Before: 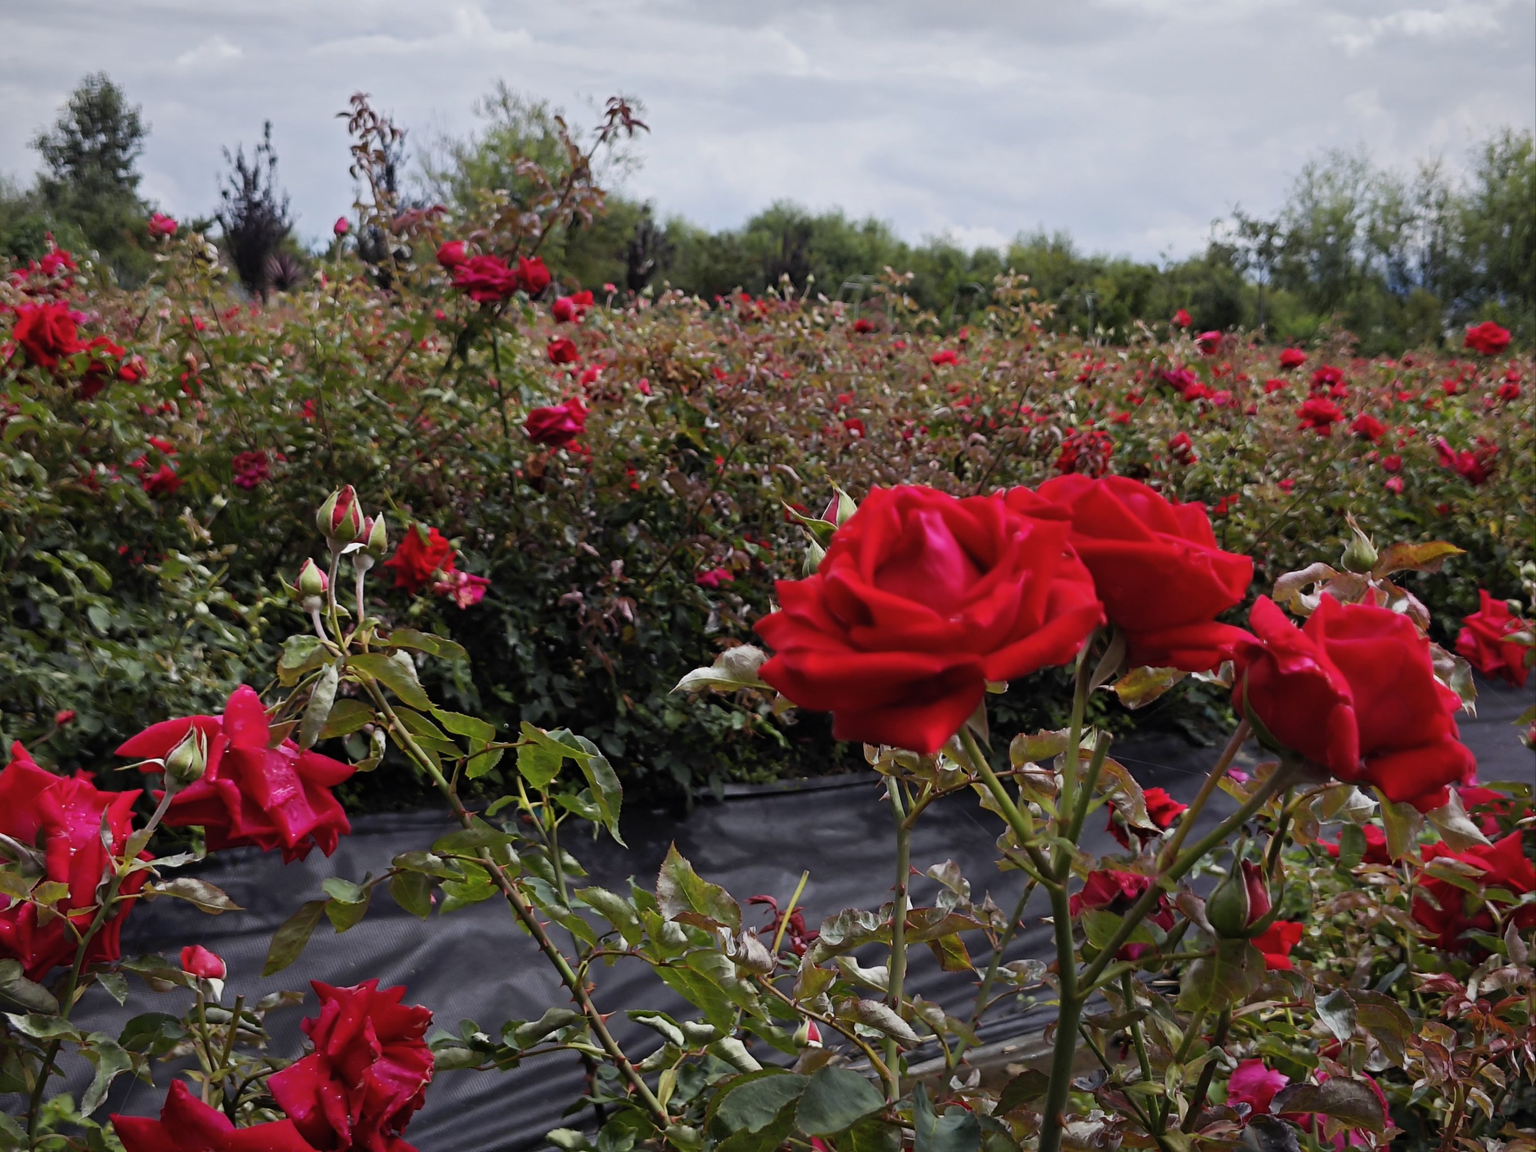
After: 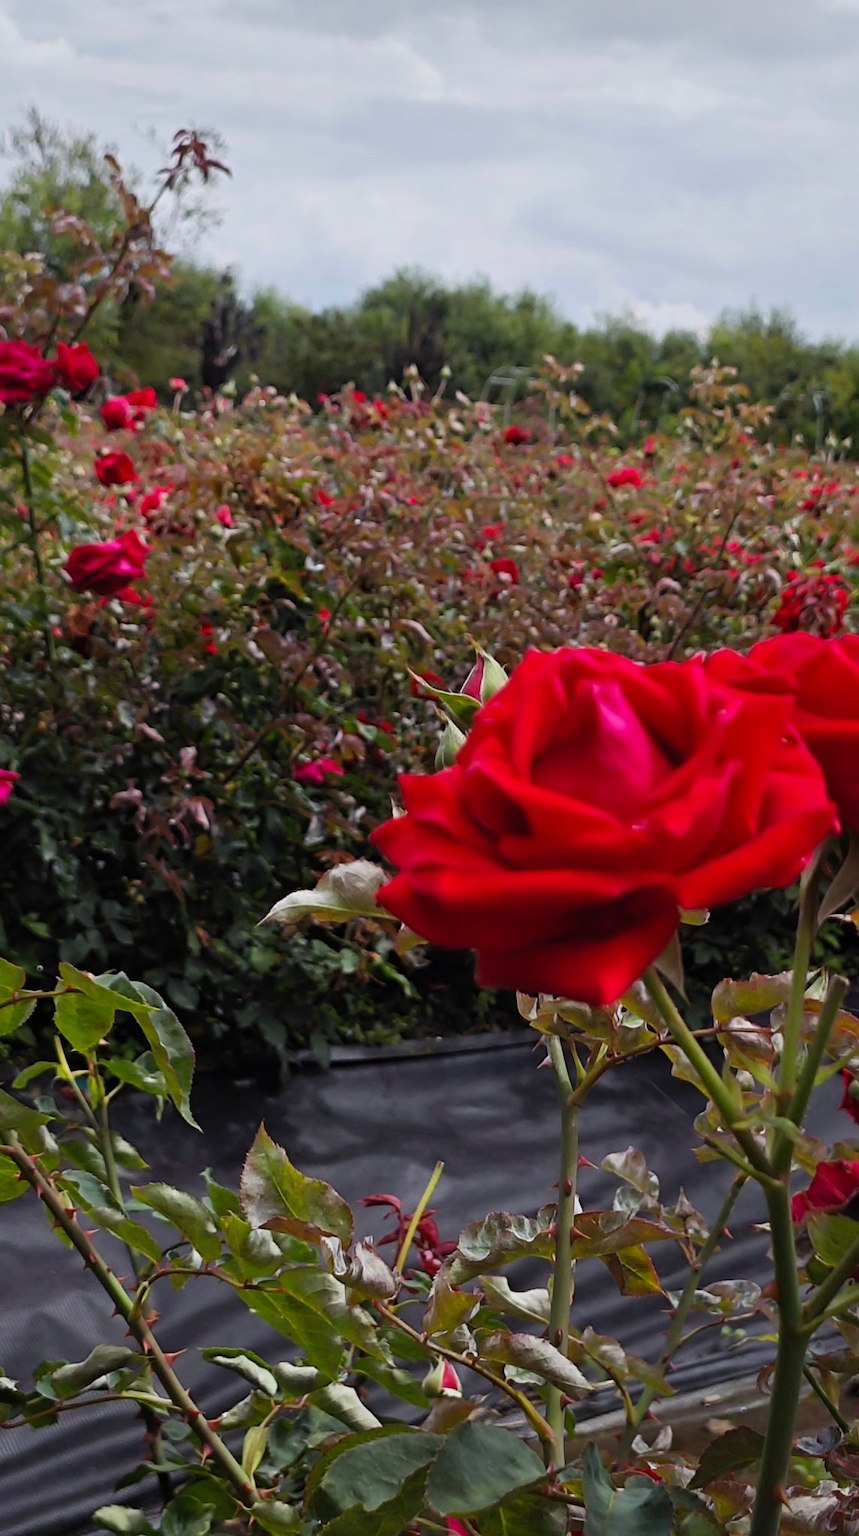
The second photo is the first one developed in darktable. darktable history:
crop: left 31.042%, right 26.972%
